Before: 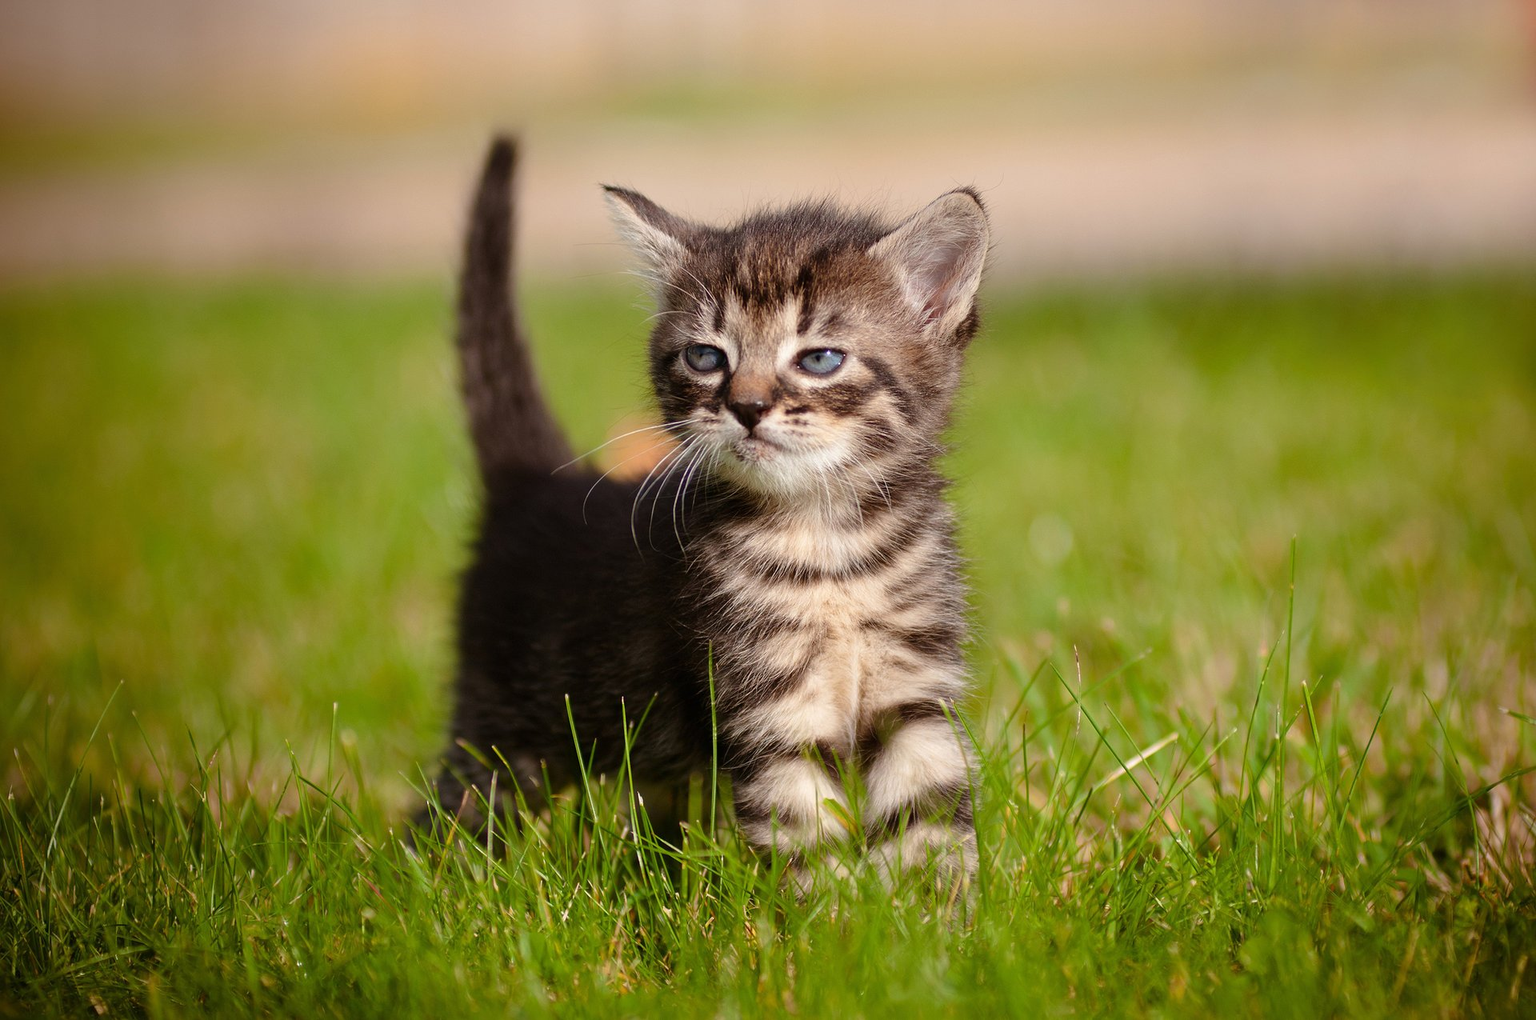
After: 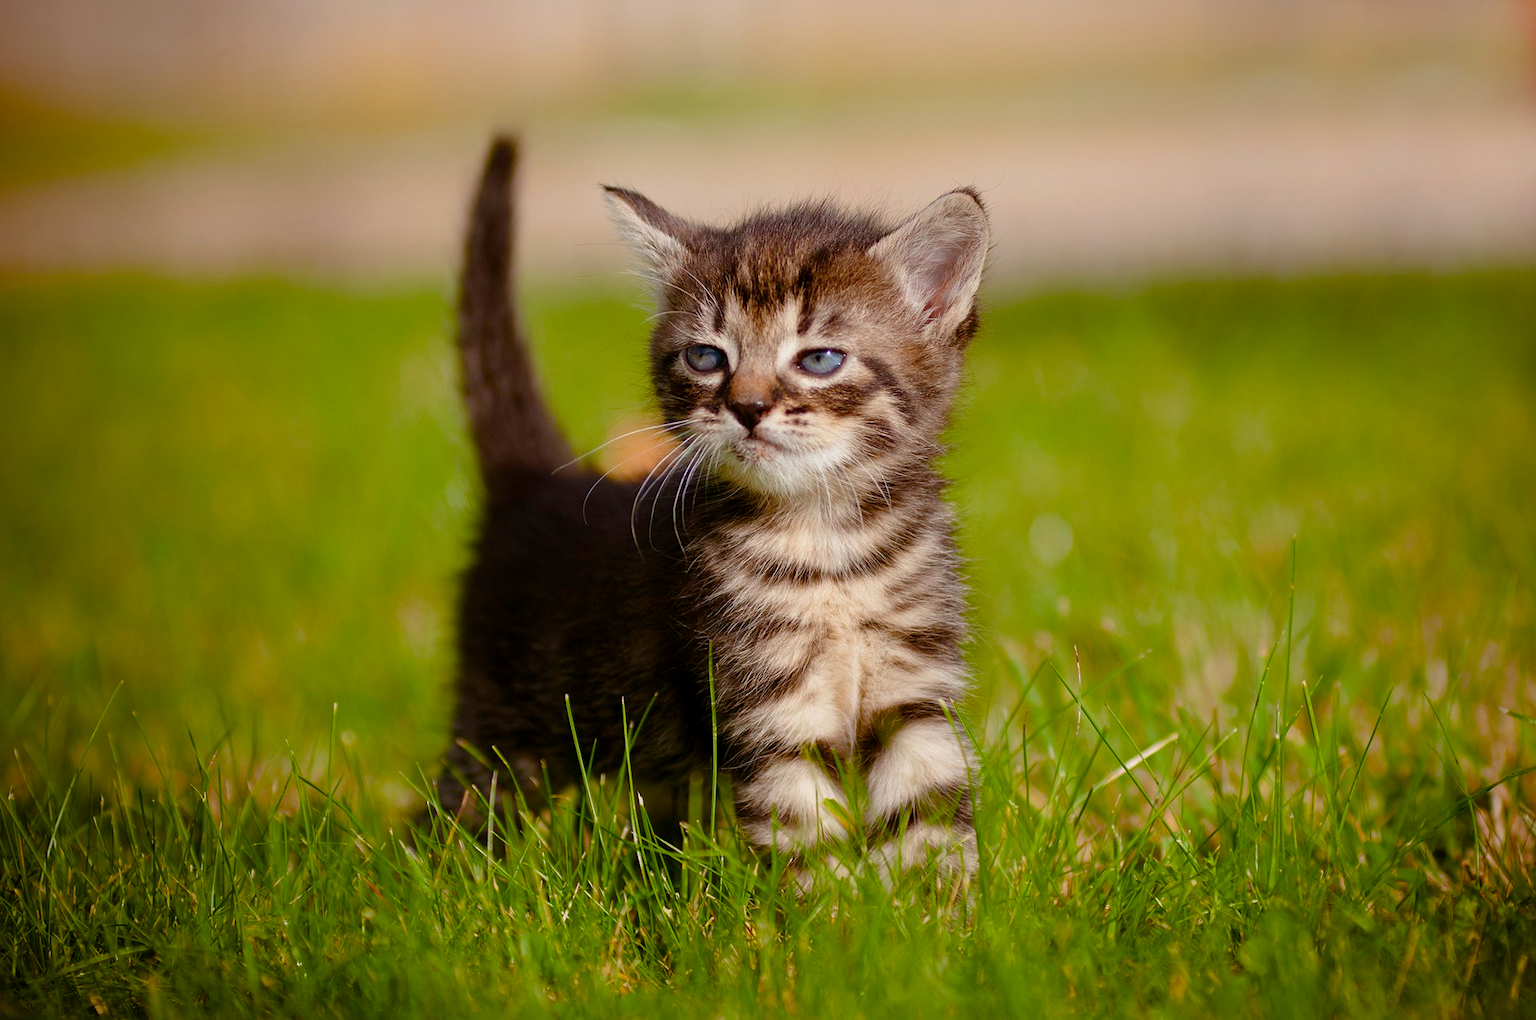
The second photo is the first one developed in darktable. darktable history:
color balance rgb: perceptual saturation grading › global saturation 20%, perceptual saturation grading › highlights -25.01%, perceptual saturation grading › shadows 49.296%, global vibrance 11.148%
exposure: black level correction 0.001, exposure -0.202 EV, compensate exposure bias true, compensate highlight preservation false
